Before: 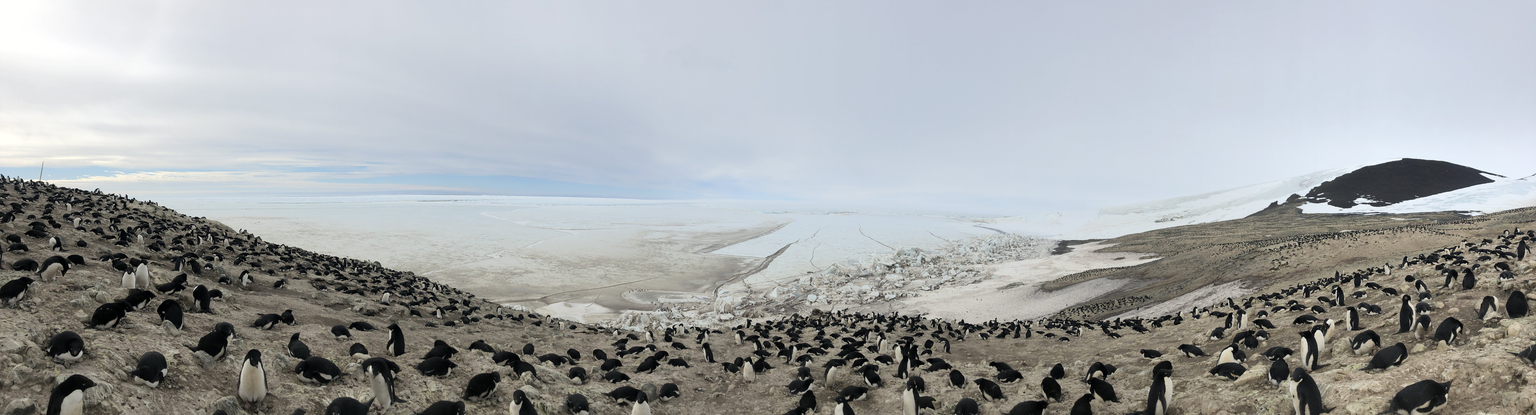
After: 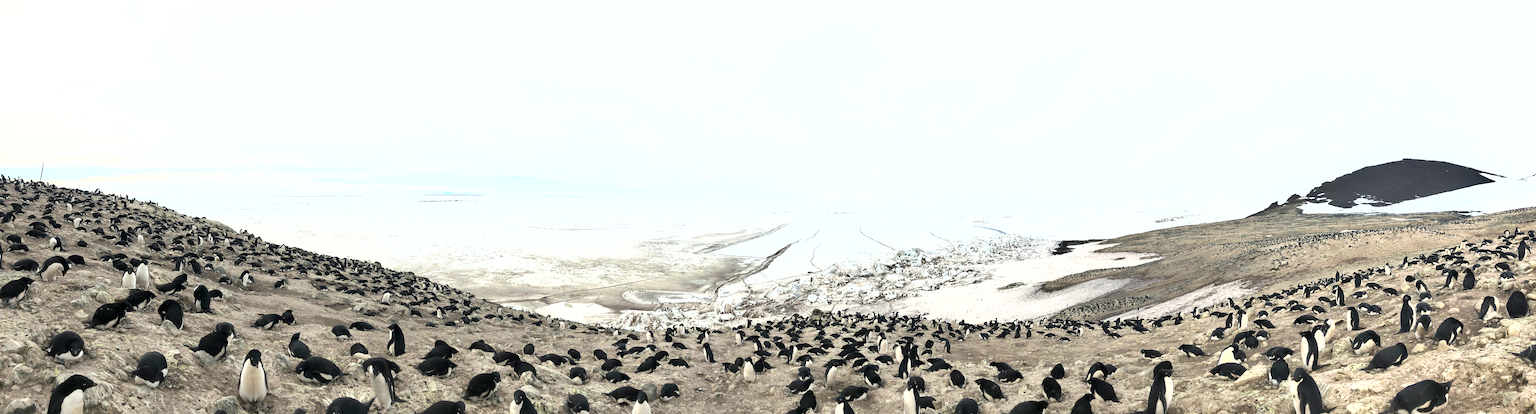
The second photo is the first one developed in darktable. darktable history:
exposure: exposure 1.061 EV, compensate highlight preservation false
shadows and highlights: shadows 40, highlights -54, highlights color adjustment 46%, low approximation 0.01, soften with gaussian
